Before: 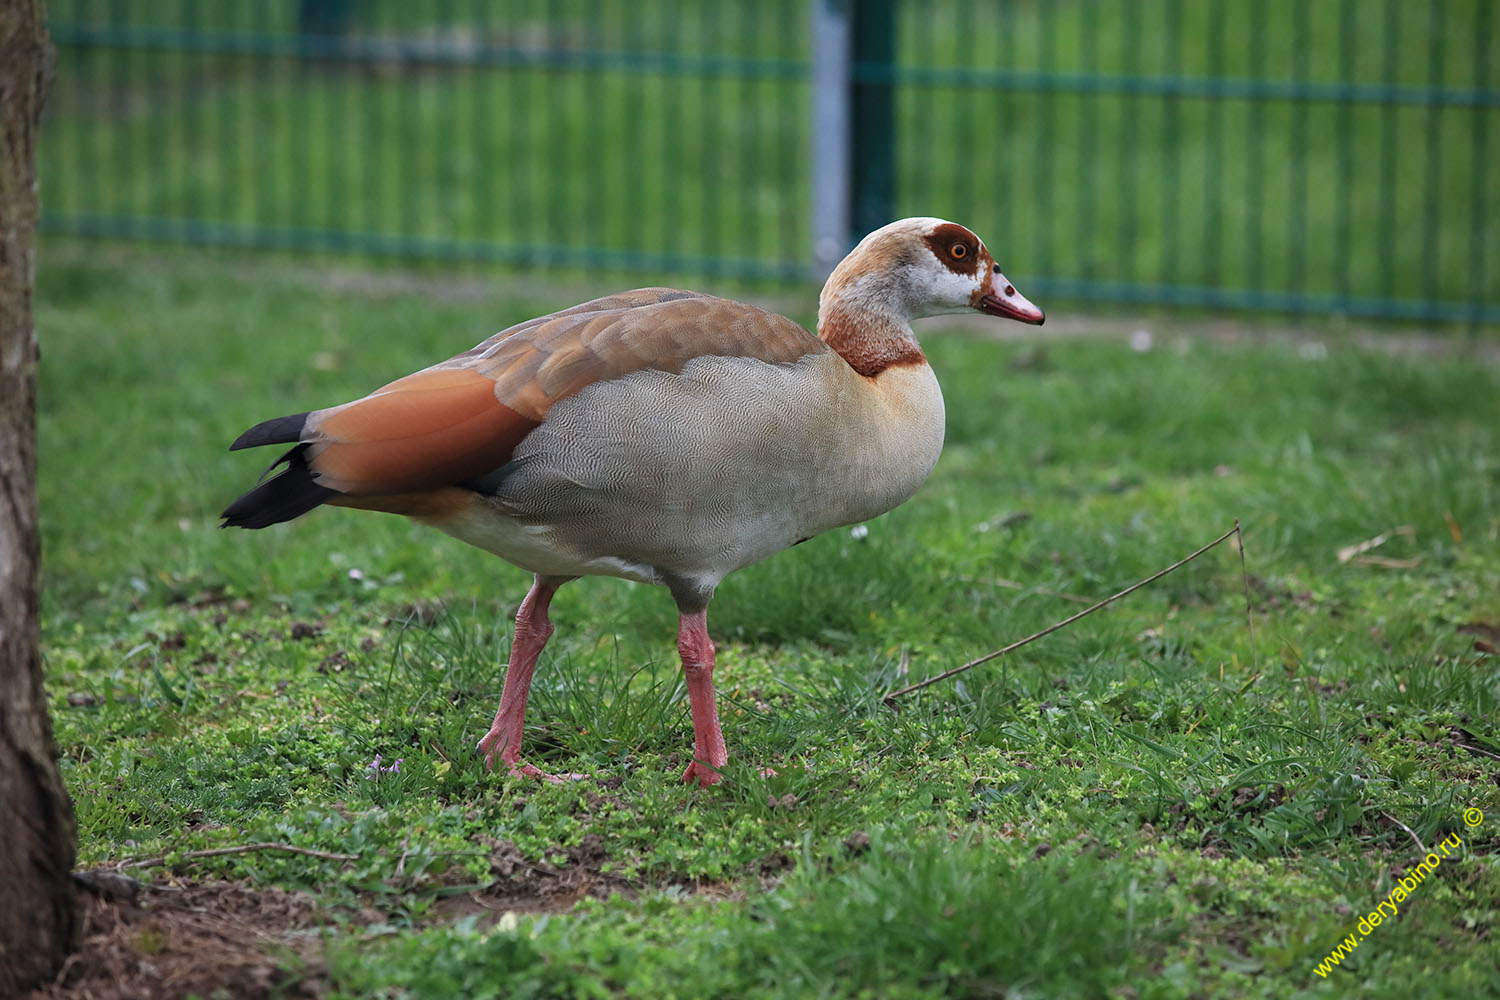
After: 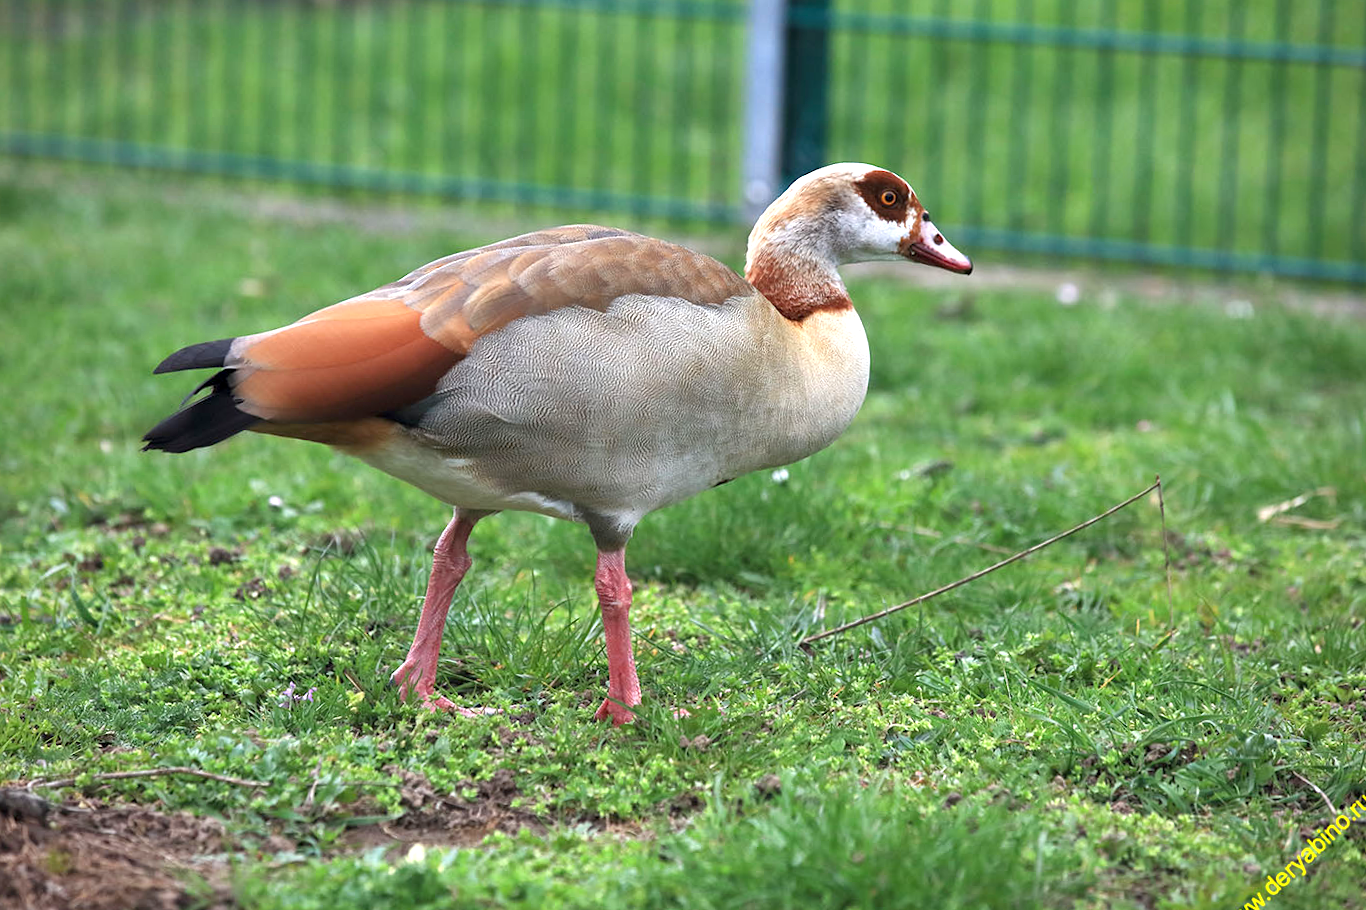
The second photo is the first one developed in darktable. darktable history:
exposure: black level correction 0.001, exposure 0.299 EV, compensate exposure bias true, compensate highlight preservation false
shadows and highlights: low approximation 0.01, soften with gaussian
crop and rotate: angle -1.85°, left 3.118%, top 3.905%, right 1.387%, bottom 0.64%
